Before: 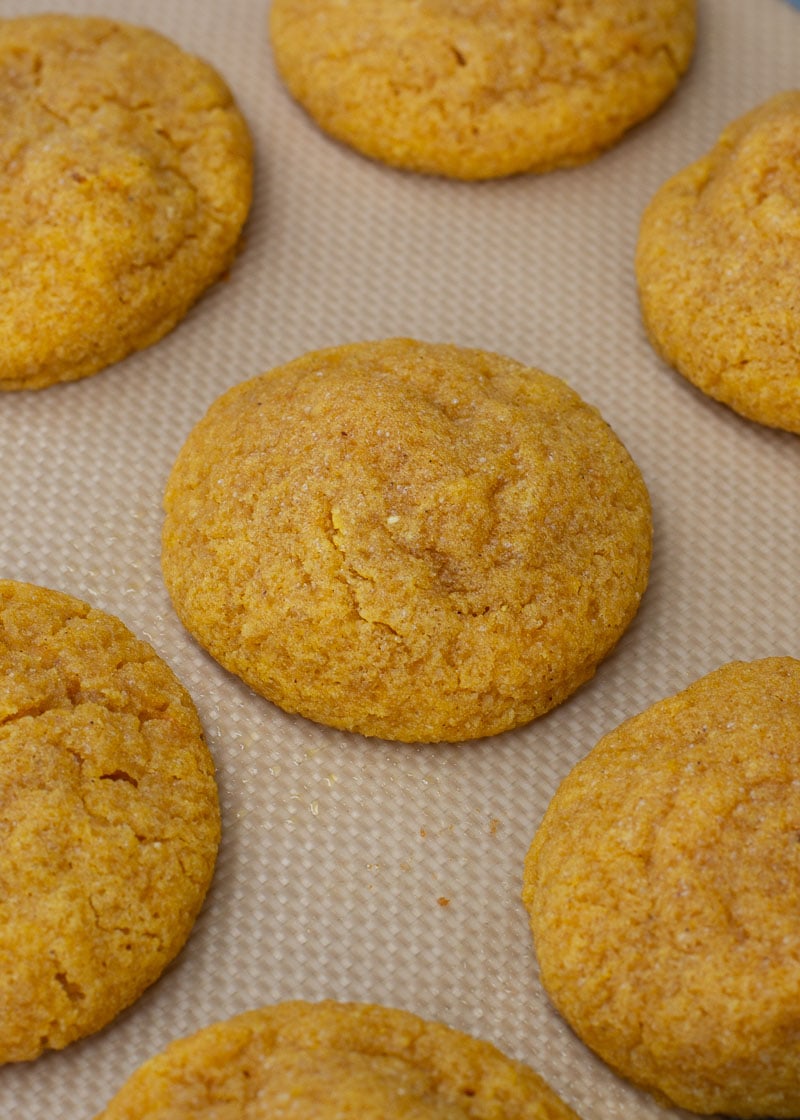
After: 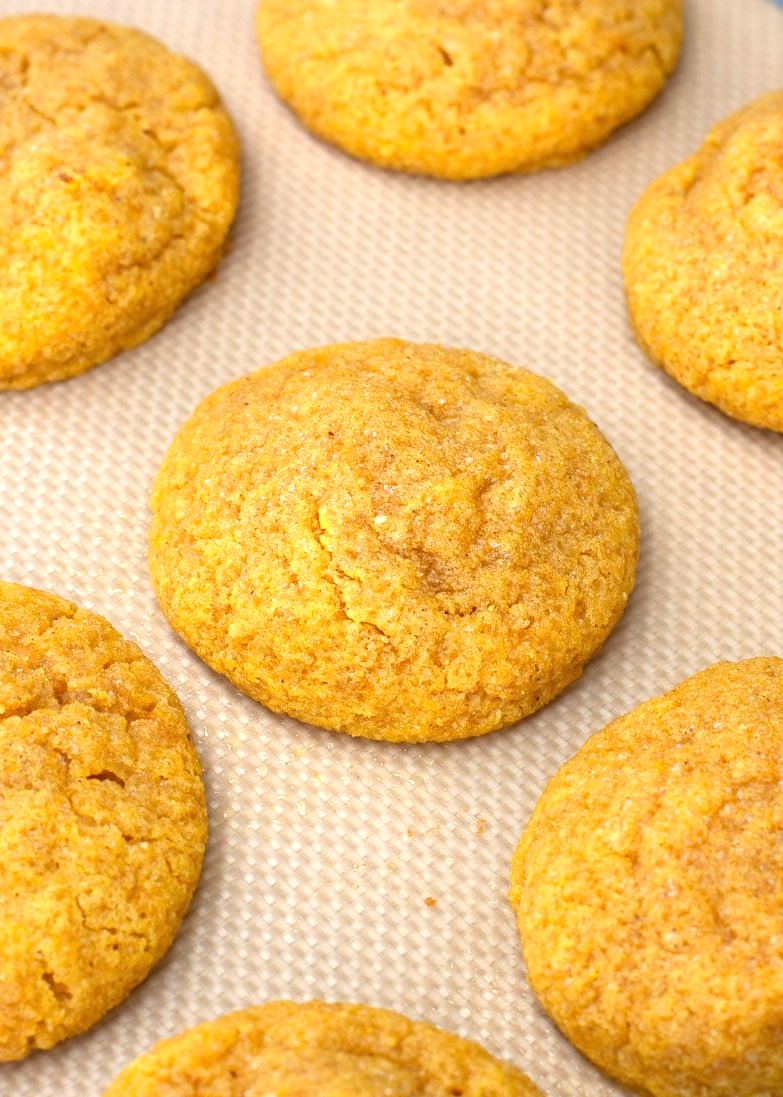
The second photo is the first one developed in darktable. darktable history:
crop: left 1.743%, right 0.268%, bottom 2.011%
exposure: black level correction 0, exposure 1.1 EV, compensate highlight preservation false
